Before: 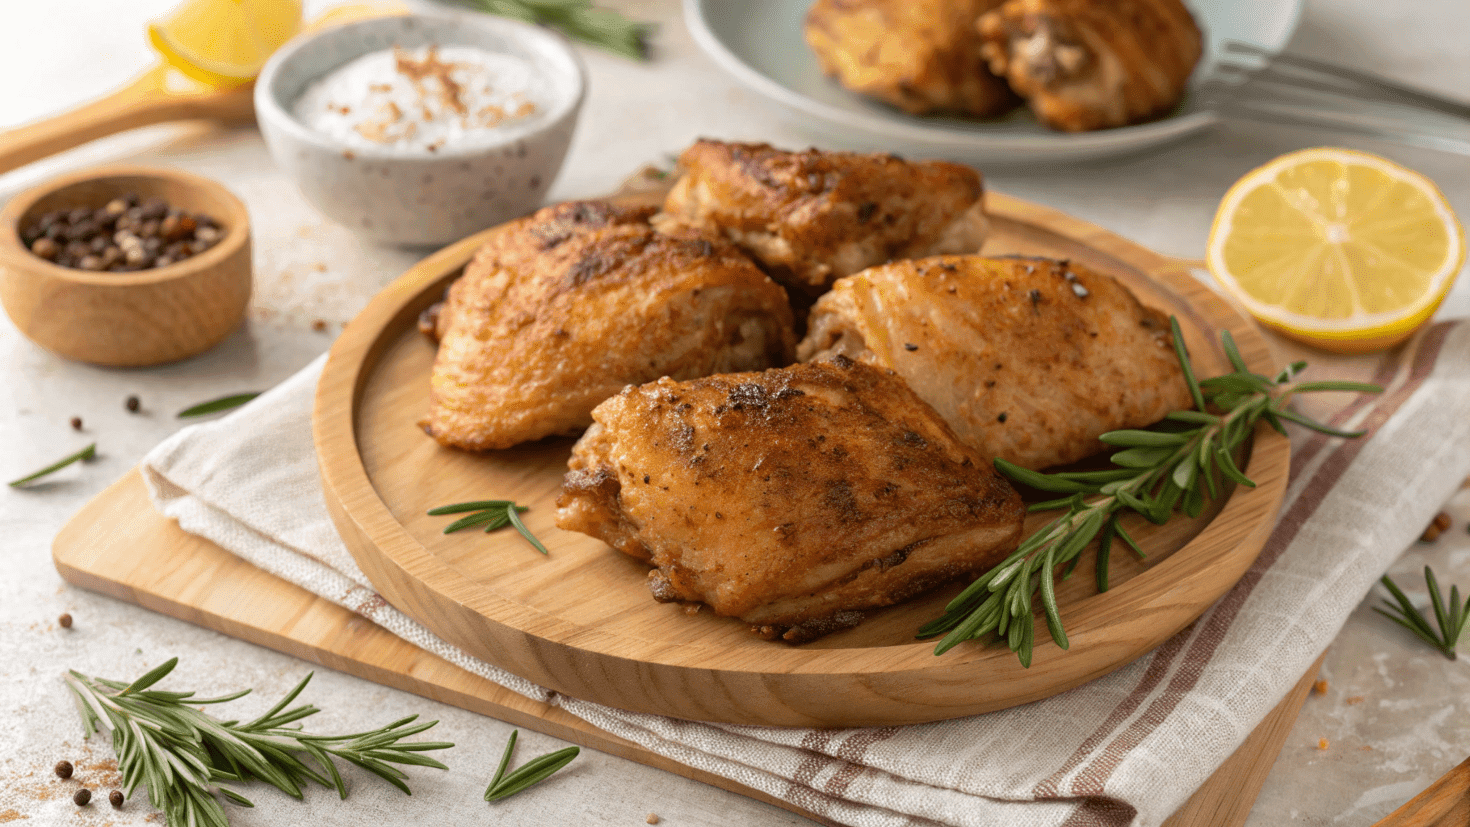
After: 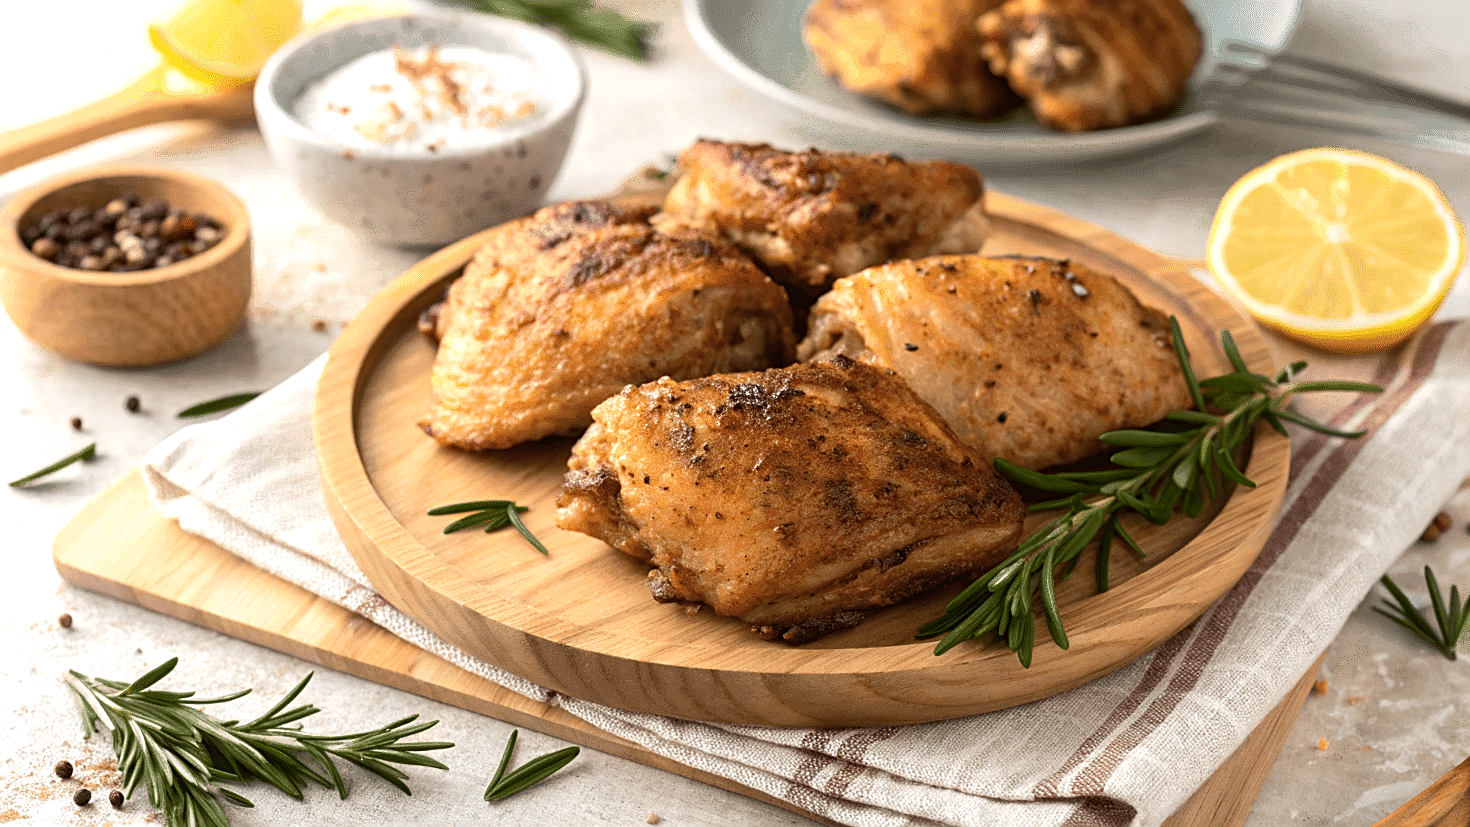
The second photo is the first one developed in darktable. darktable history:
sharpen: on, module defaults
color zones: curves: ch0 [(0.25, 0.5) (0.347, 0.092) (0.75, 0.5)]; ch1 [(0.25, 0.5) (0.33, 0.51) (0.75, 0.5)]
tone equalizer: -8 EV -0.417 EV, -7 EV -0.389 EV, -6 EV -0.333 EV, -5 EV -0.222 EV, -3 EV 0.222 EV, -2 EV 0.333 EV, -1 EV 0.389 EV, +0 EV 0.417 EV, edges refinement/feathering 500, mask exposure compensation -1.57 EV, preserve details no
